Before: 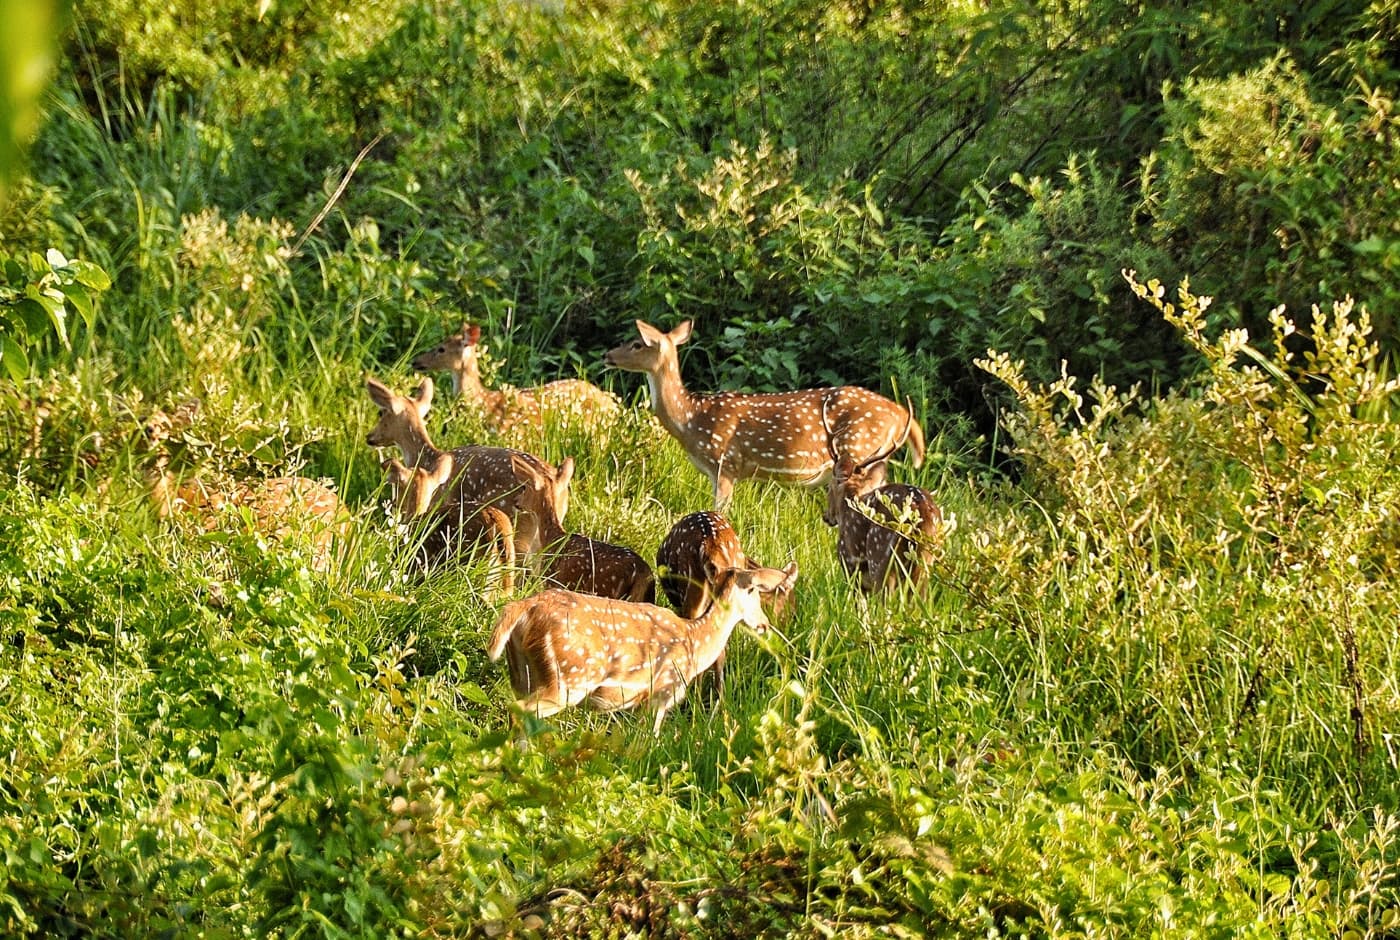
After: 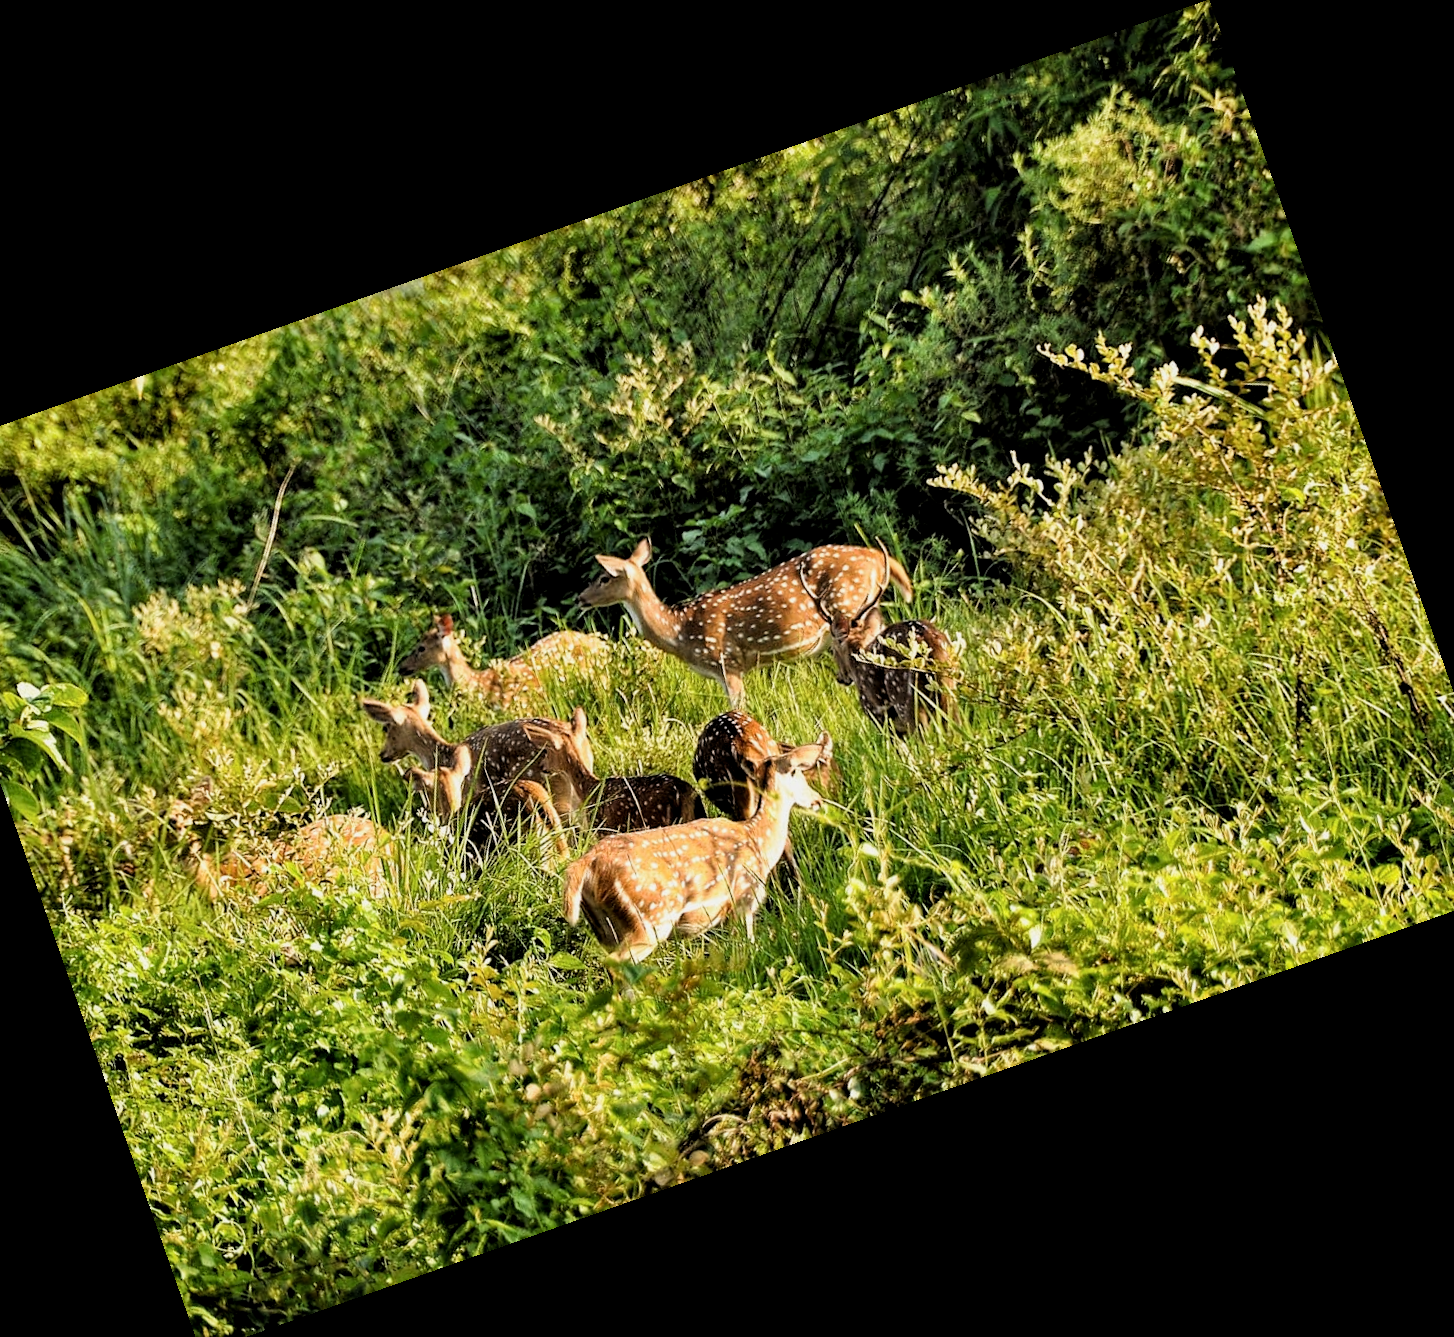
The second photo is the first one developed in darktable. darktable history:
tone equalizer: on, module defaults
local contrast: highlights 100%, shadows 100%, detail 120%, midtone range 0.2
crop and rotate: angle 19.43°, left 6.812%, right 4.125%, bottom 1.087%
filmic rgb: black relative exposure -5 EV, white relative exposure 3.2 EV, hardness 3.42, contrast 1.2, highlights saturation mix -50%
